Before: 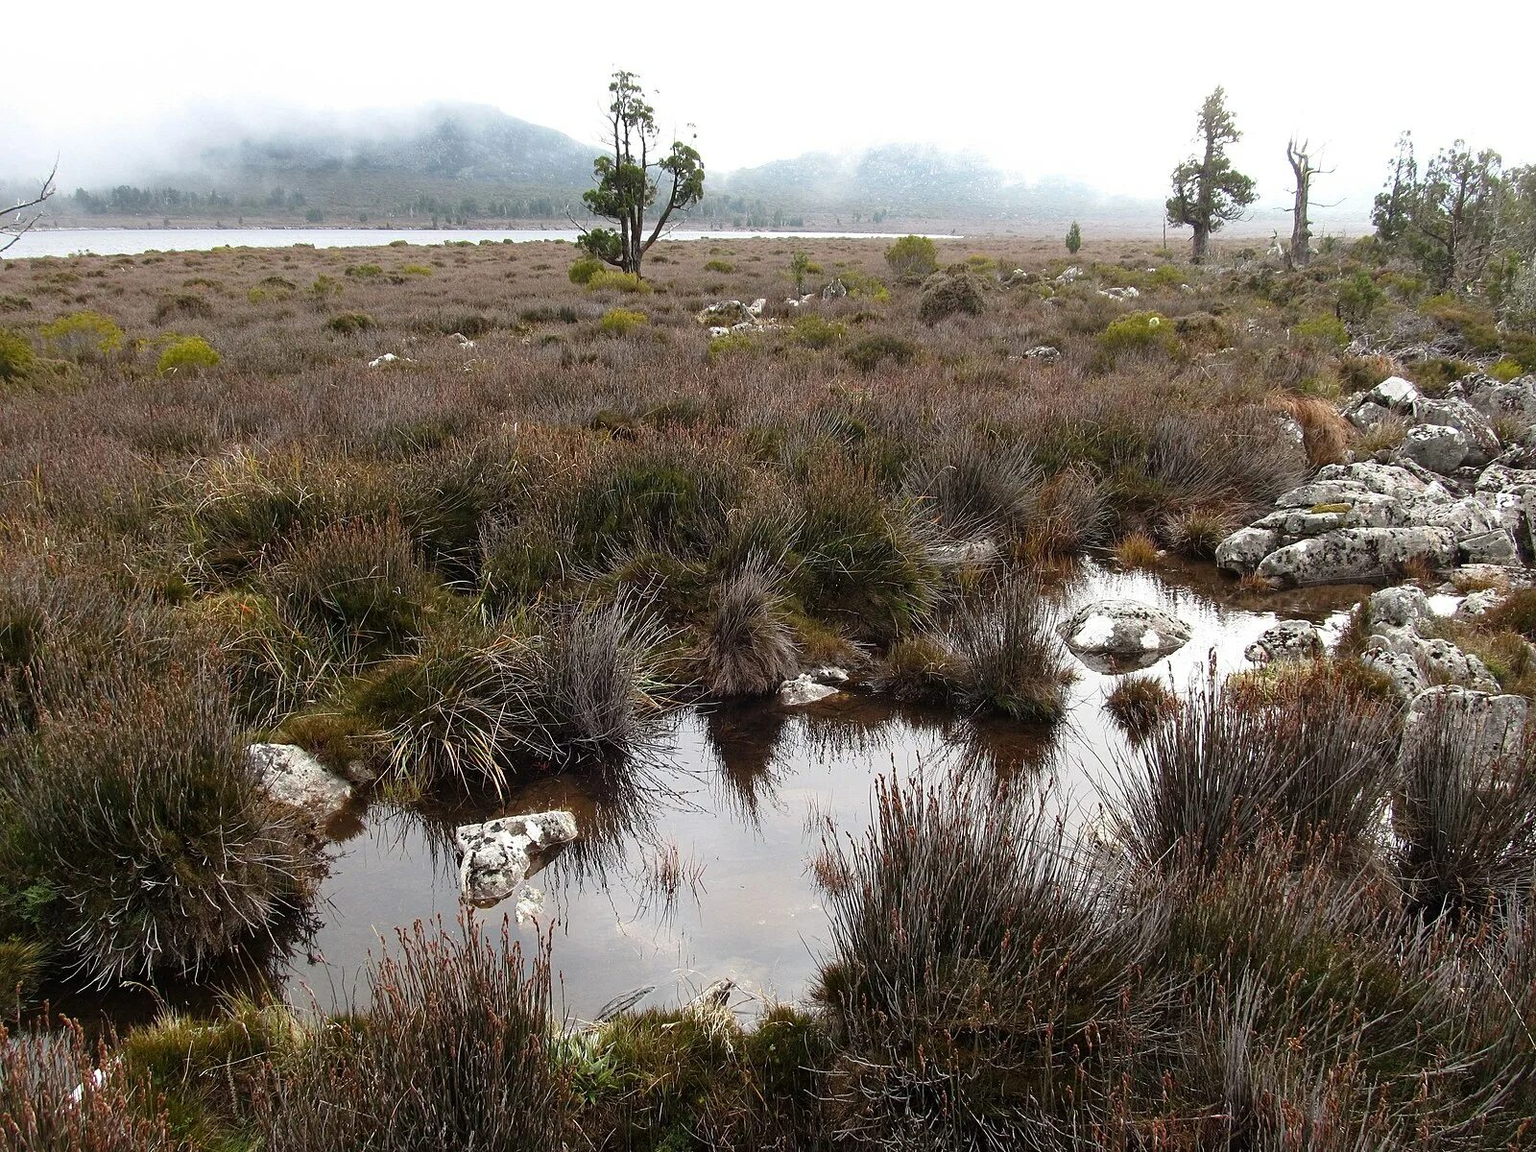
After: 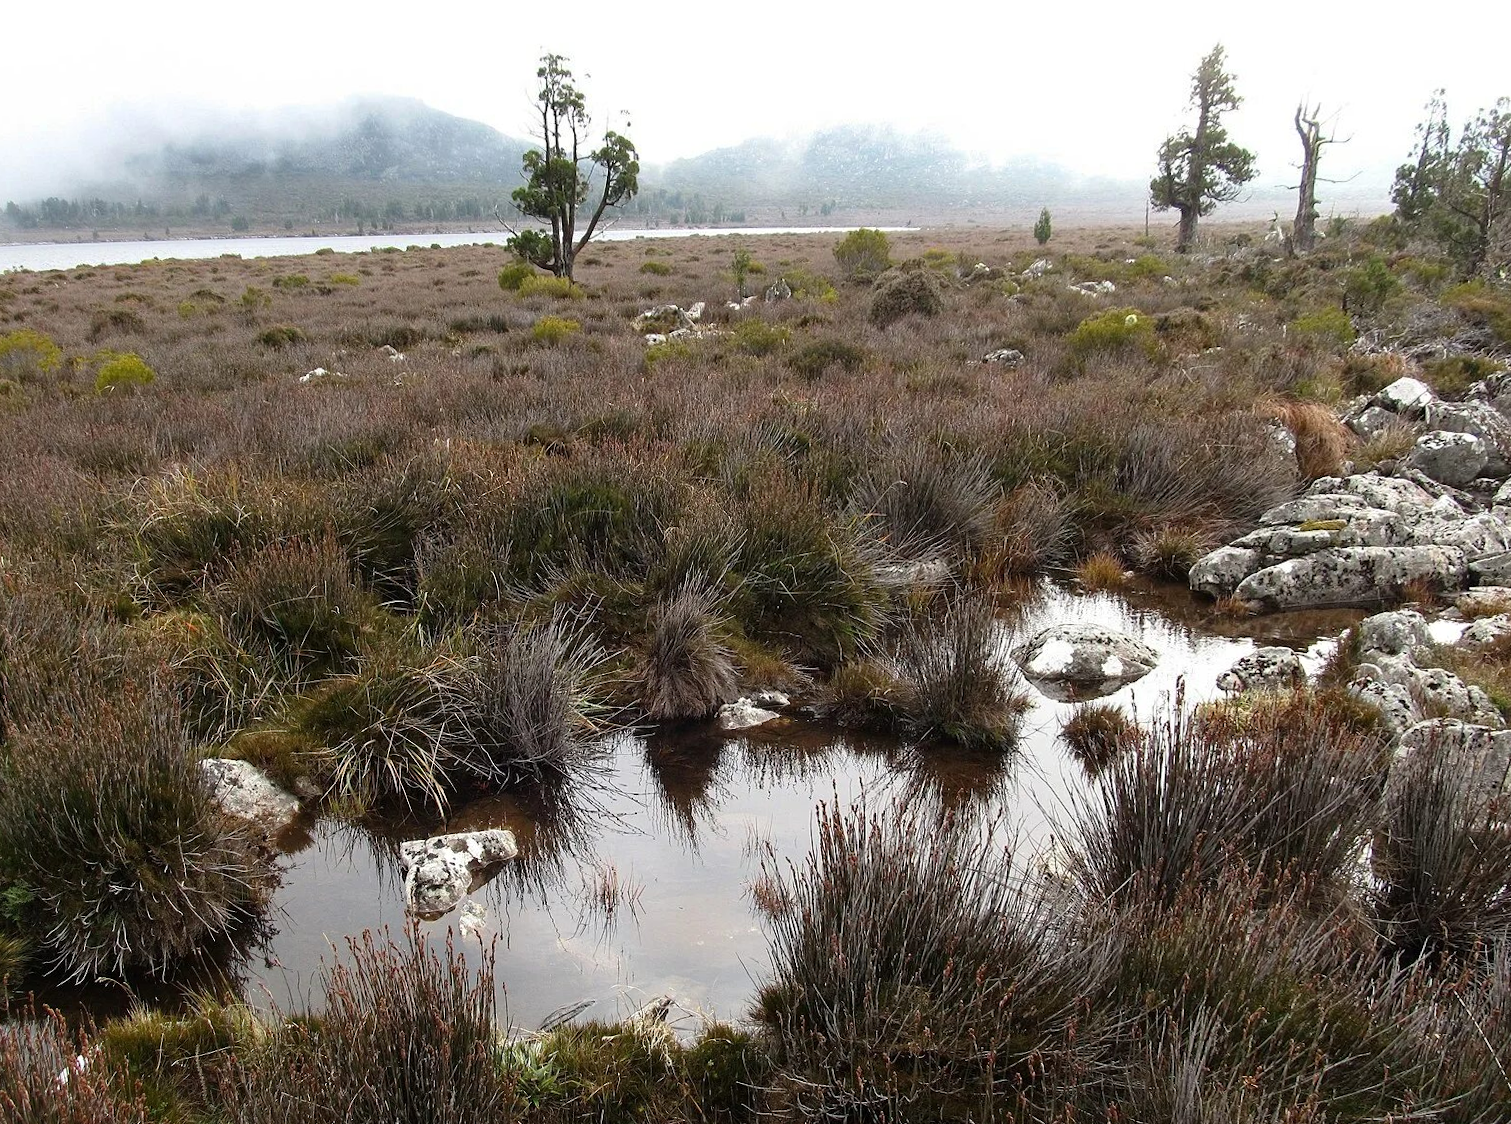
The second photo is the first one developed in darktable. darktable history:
tone equalizer: on, module defaults
rotate and perspective: rotation 0.062°, lens shift (vertical) 0.115, lens shift (horizontal) -0.133, crop left 0.047, crop right 0.94, crop top 0.061, crop bottom 0.94
